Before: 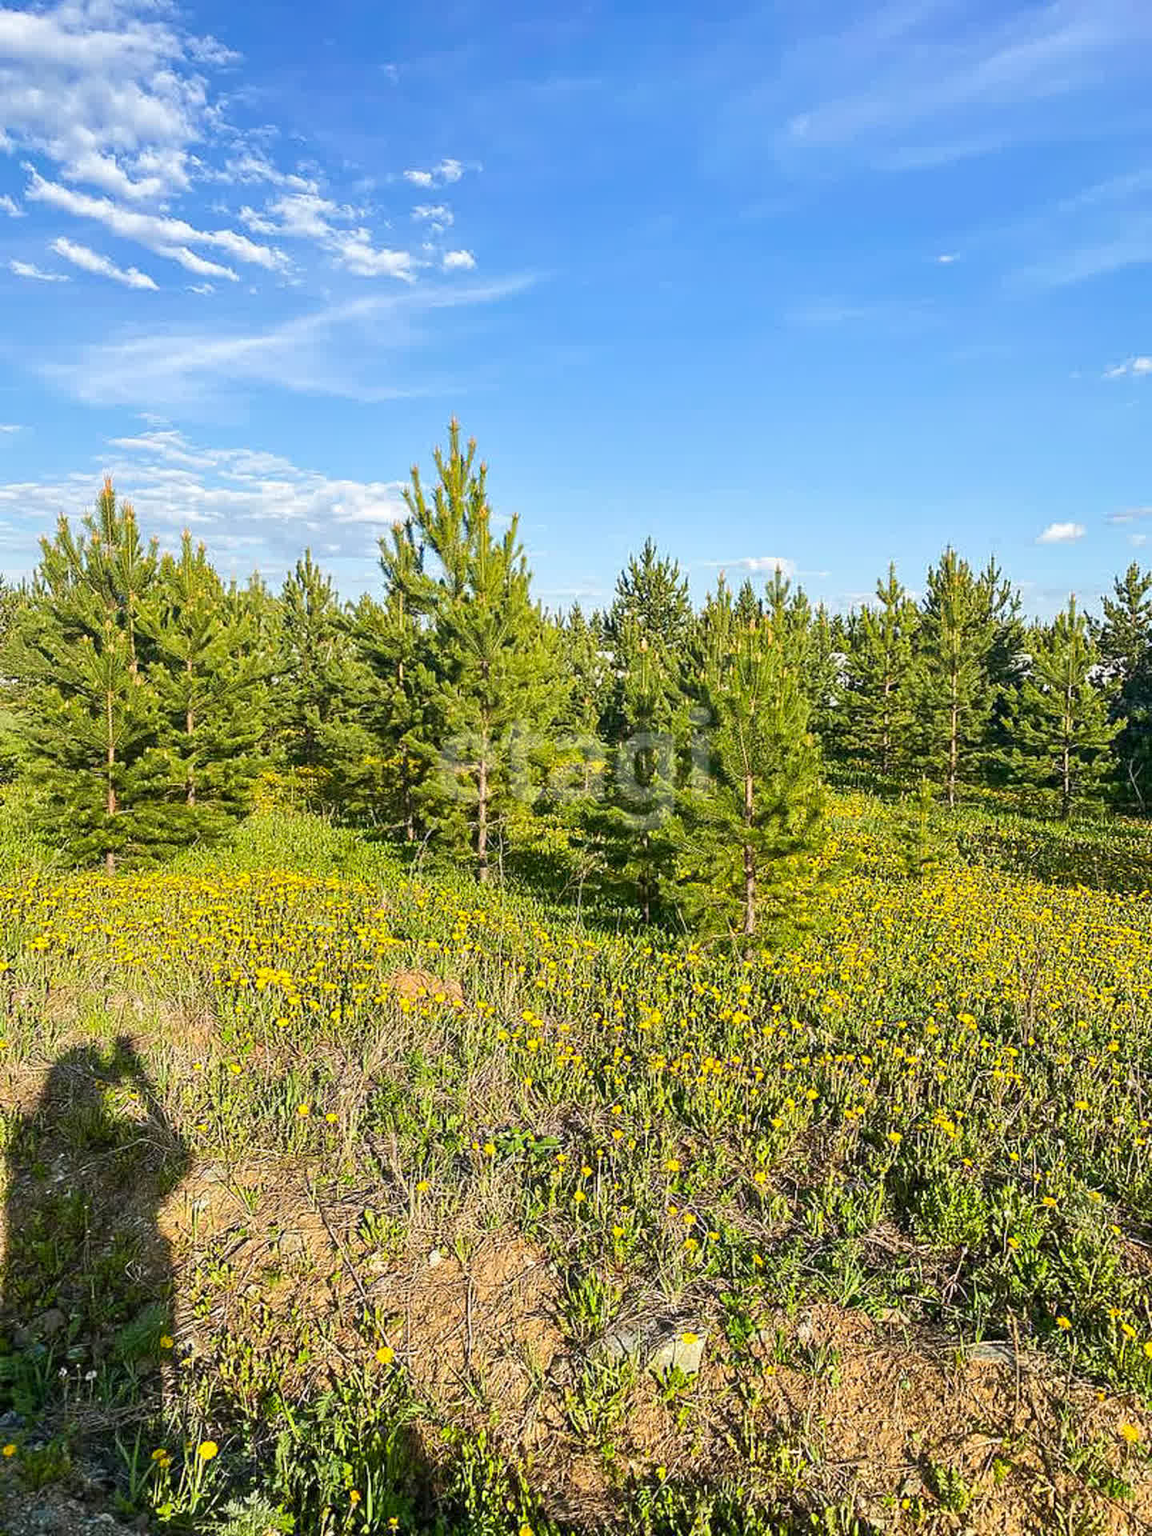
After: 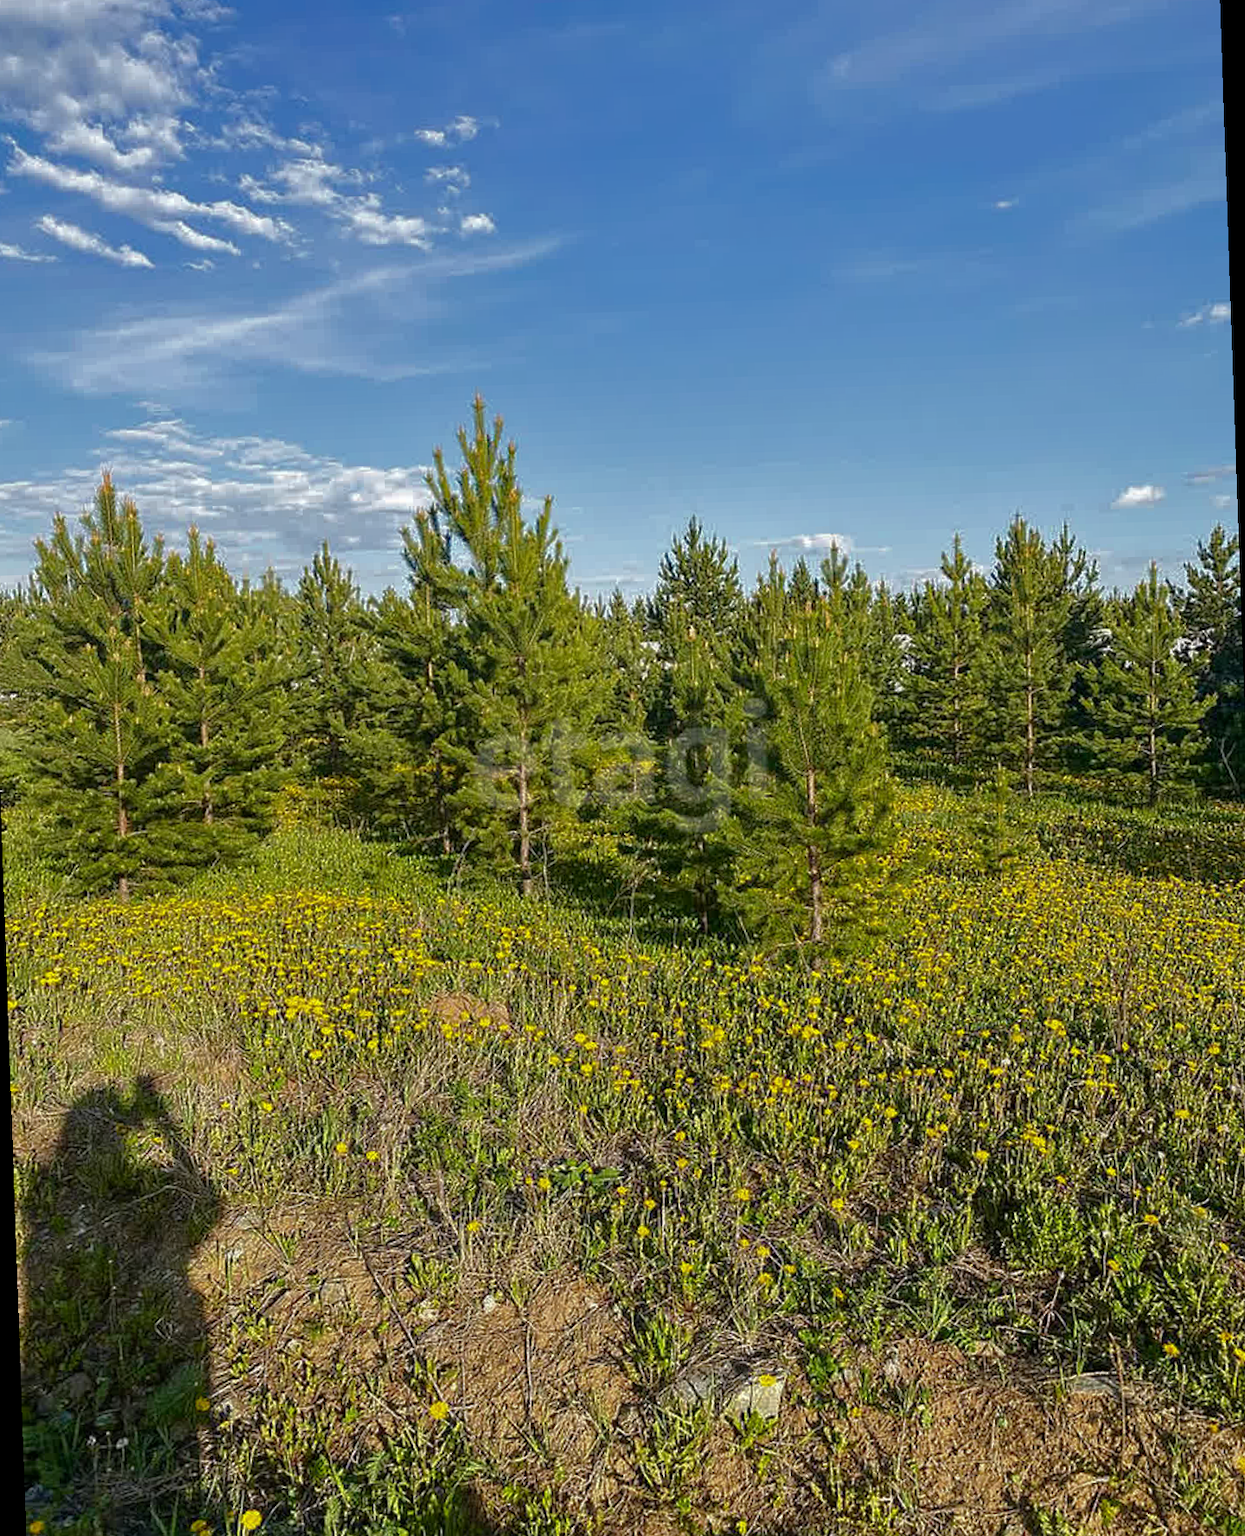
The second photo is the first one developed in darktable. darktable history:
rotate and perspective: rotation -2°, crop left 0.022, crop right 0.978, crop top 0.049, crop bottom 0.951
base curve: curves: ch0 [(0, 0) (0.826, 0.587) (1, 1)]
contrast brightness saturation: contrast 0.1, brightness 0.02, saturation 0.02
